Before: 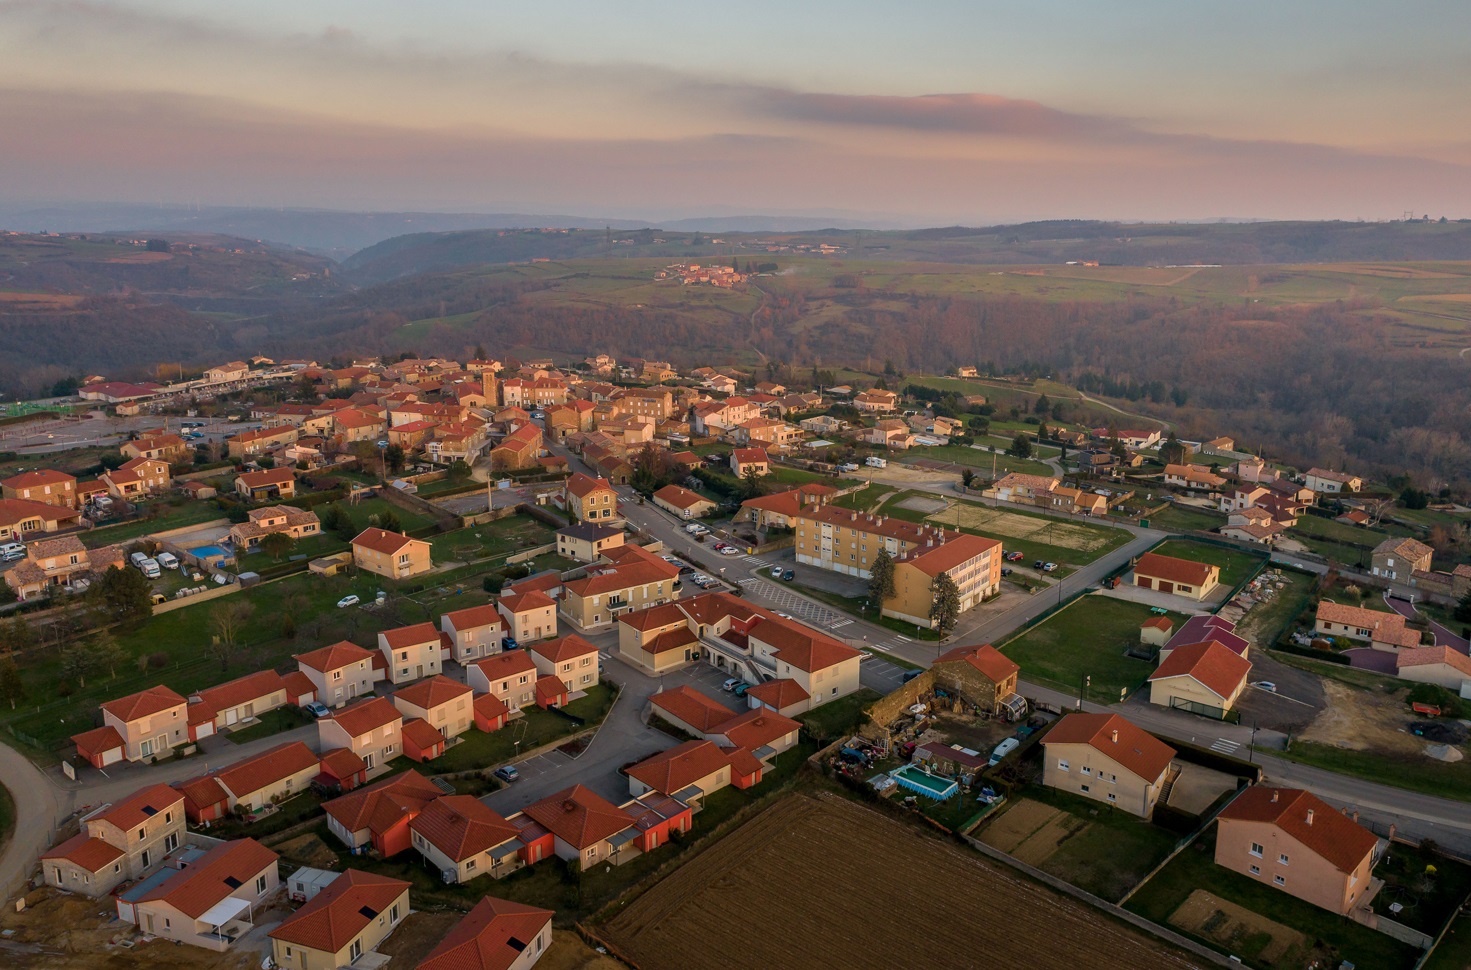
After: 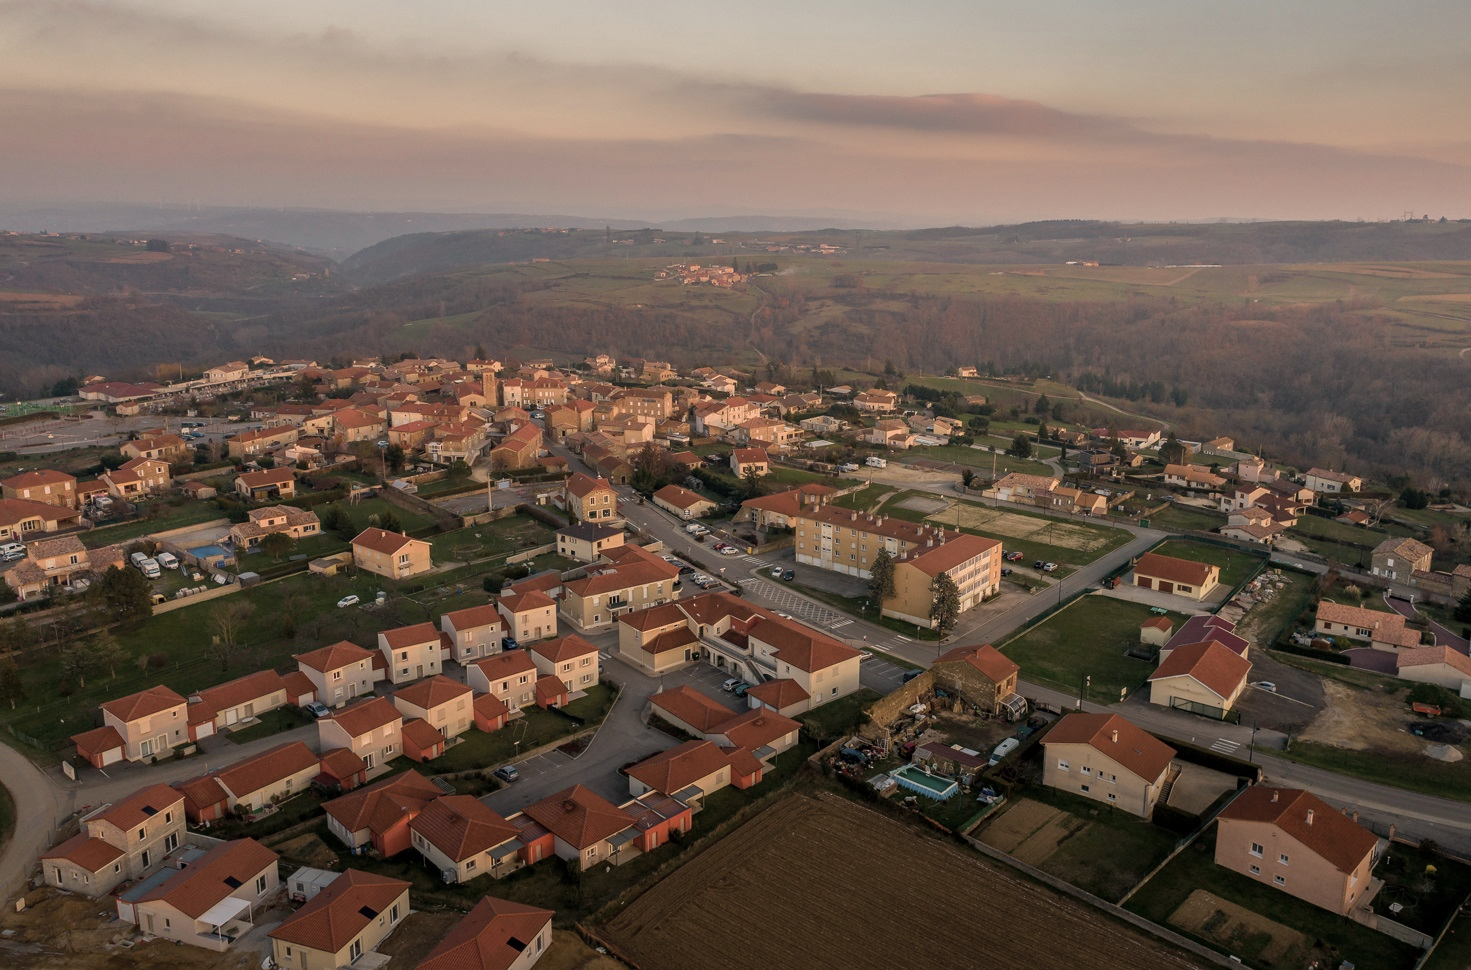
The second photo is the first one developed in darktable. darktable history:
color correction: highlights a* 5.54, highlights b* 5.22, saturation 0.666
color calibration: gray › normalize channels true, x 0.329, y 0.346, temperature 5667.52 K, gamut compression 0.029
